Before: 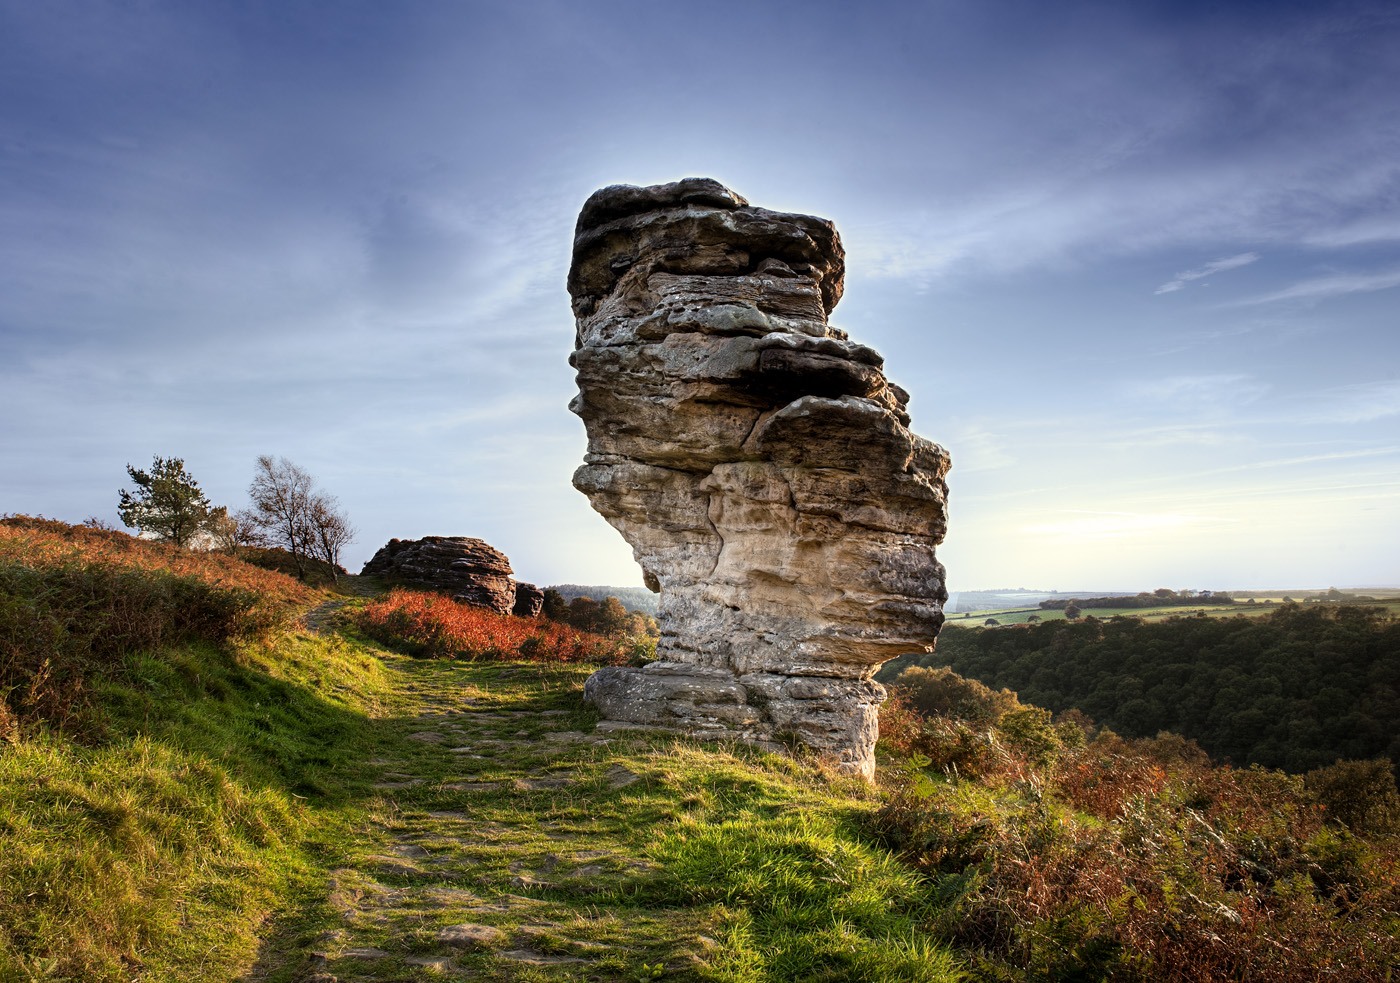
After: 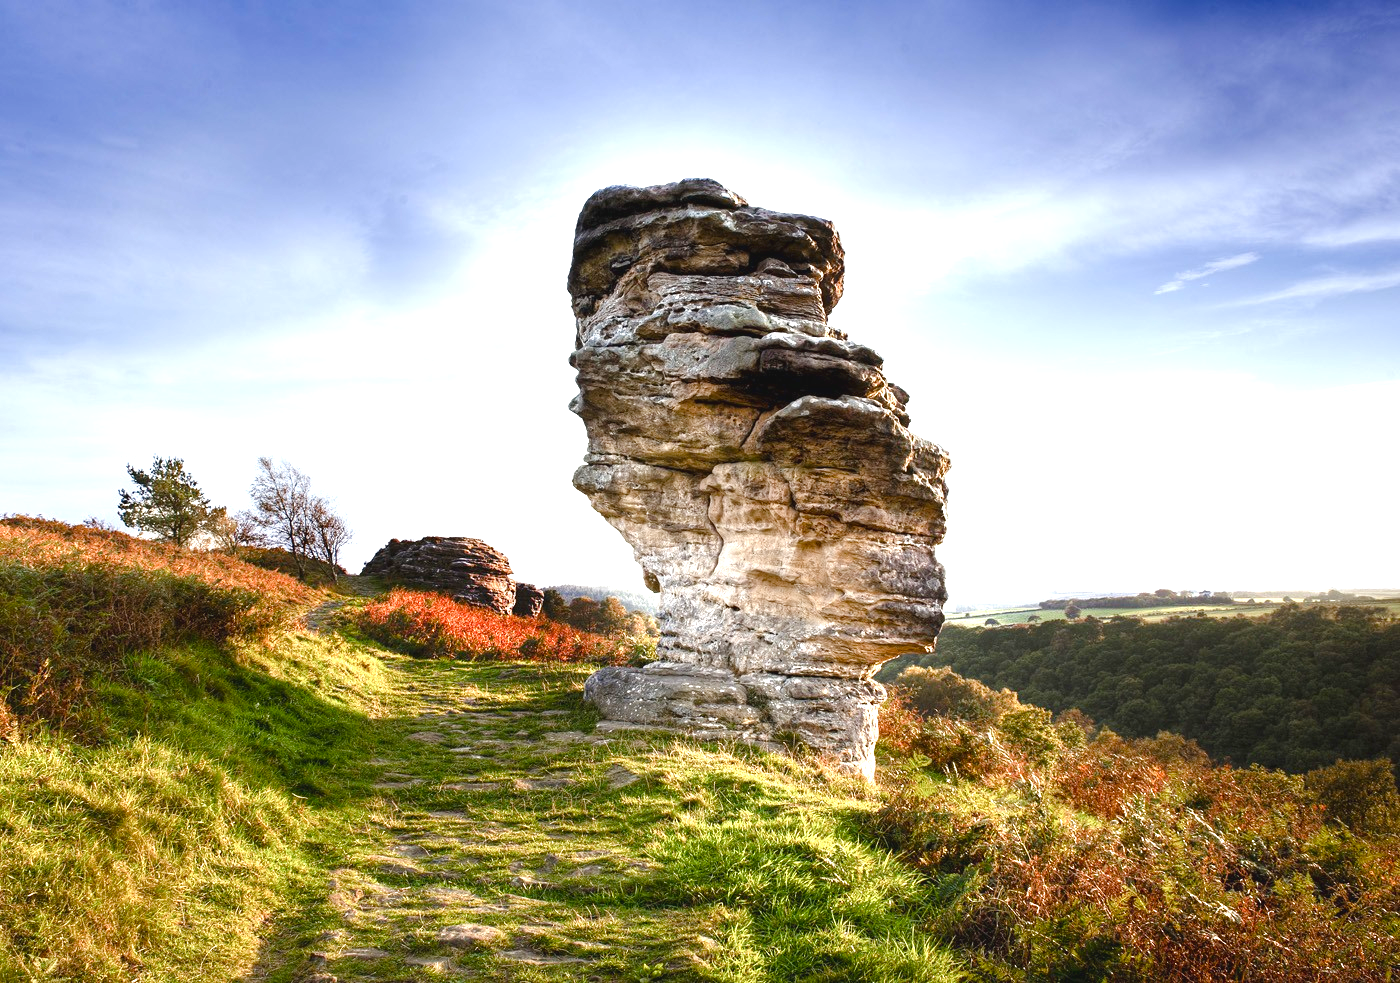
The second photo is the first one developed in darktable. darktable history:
color balance rgb: perceptual saturation grading › global saturation 20%, perceptual saturation grading › highlights -50%, perceptual saturation grading › shadows 30%, perceptual brilliance grading › global brilliance 10%, perceptual brilliance grading › shadows 15%
exposure: black level correction -0.002, exposure 0.708 EV, compensate exposure bias true, compensate highlight preservation false
